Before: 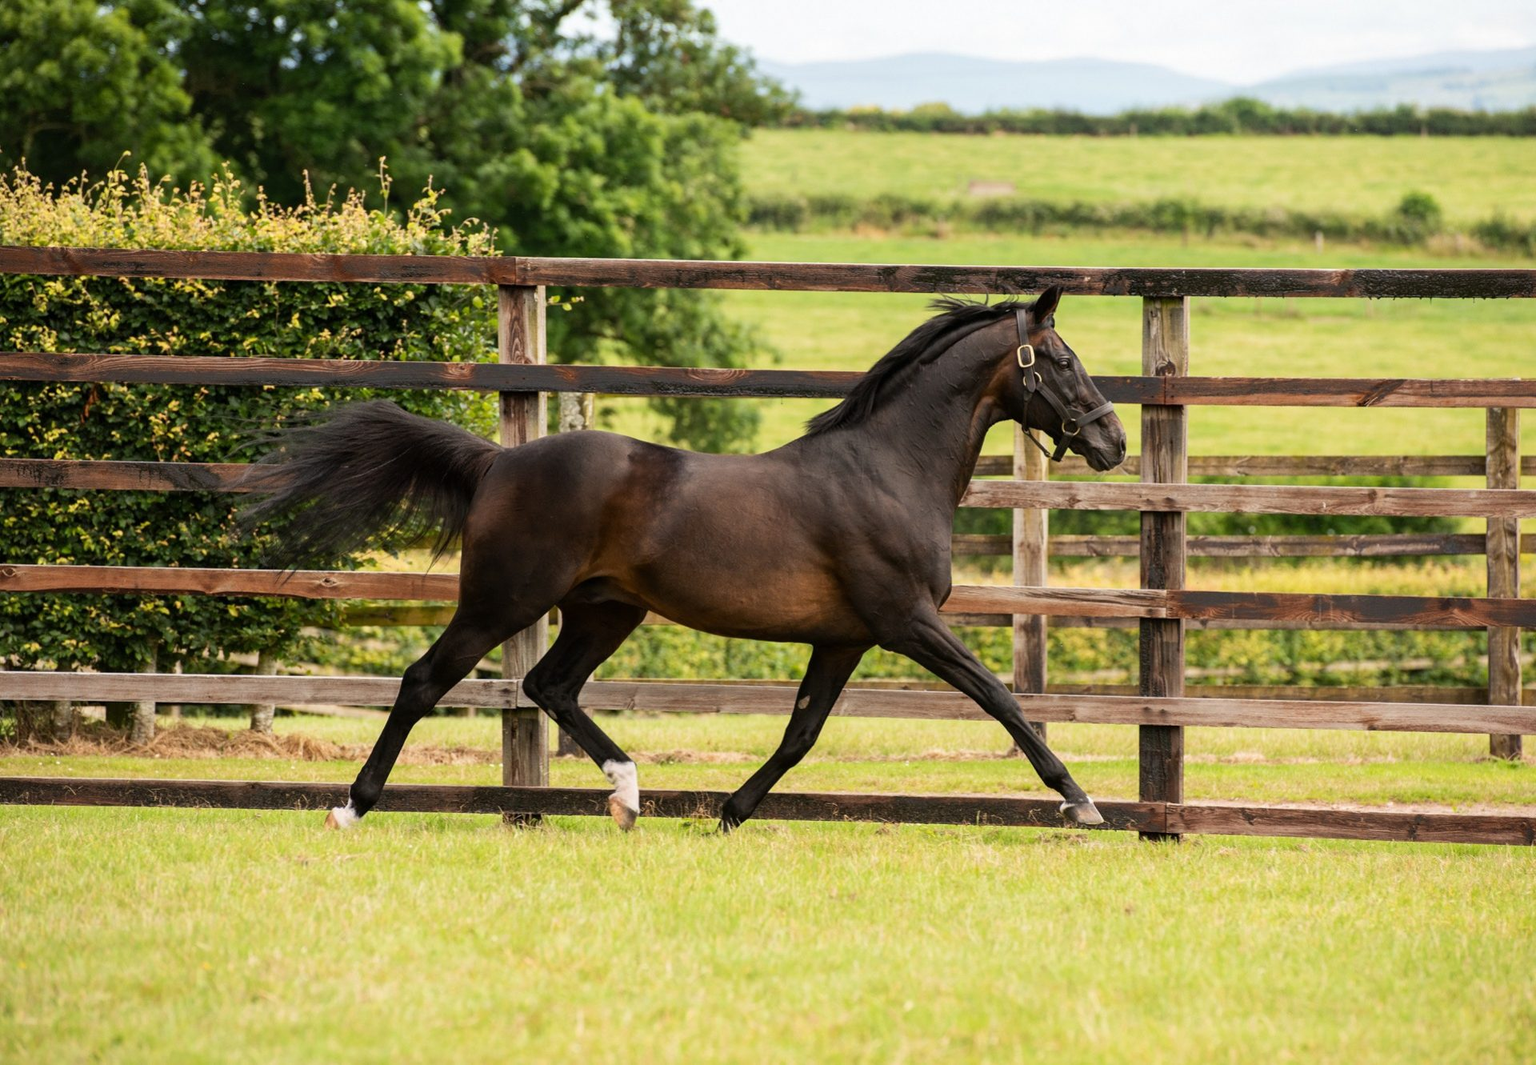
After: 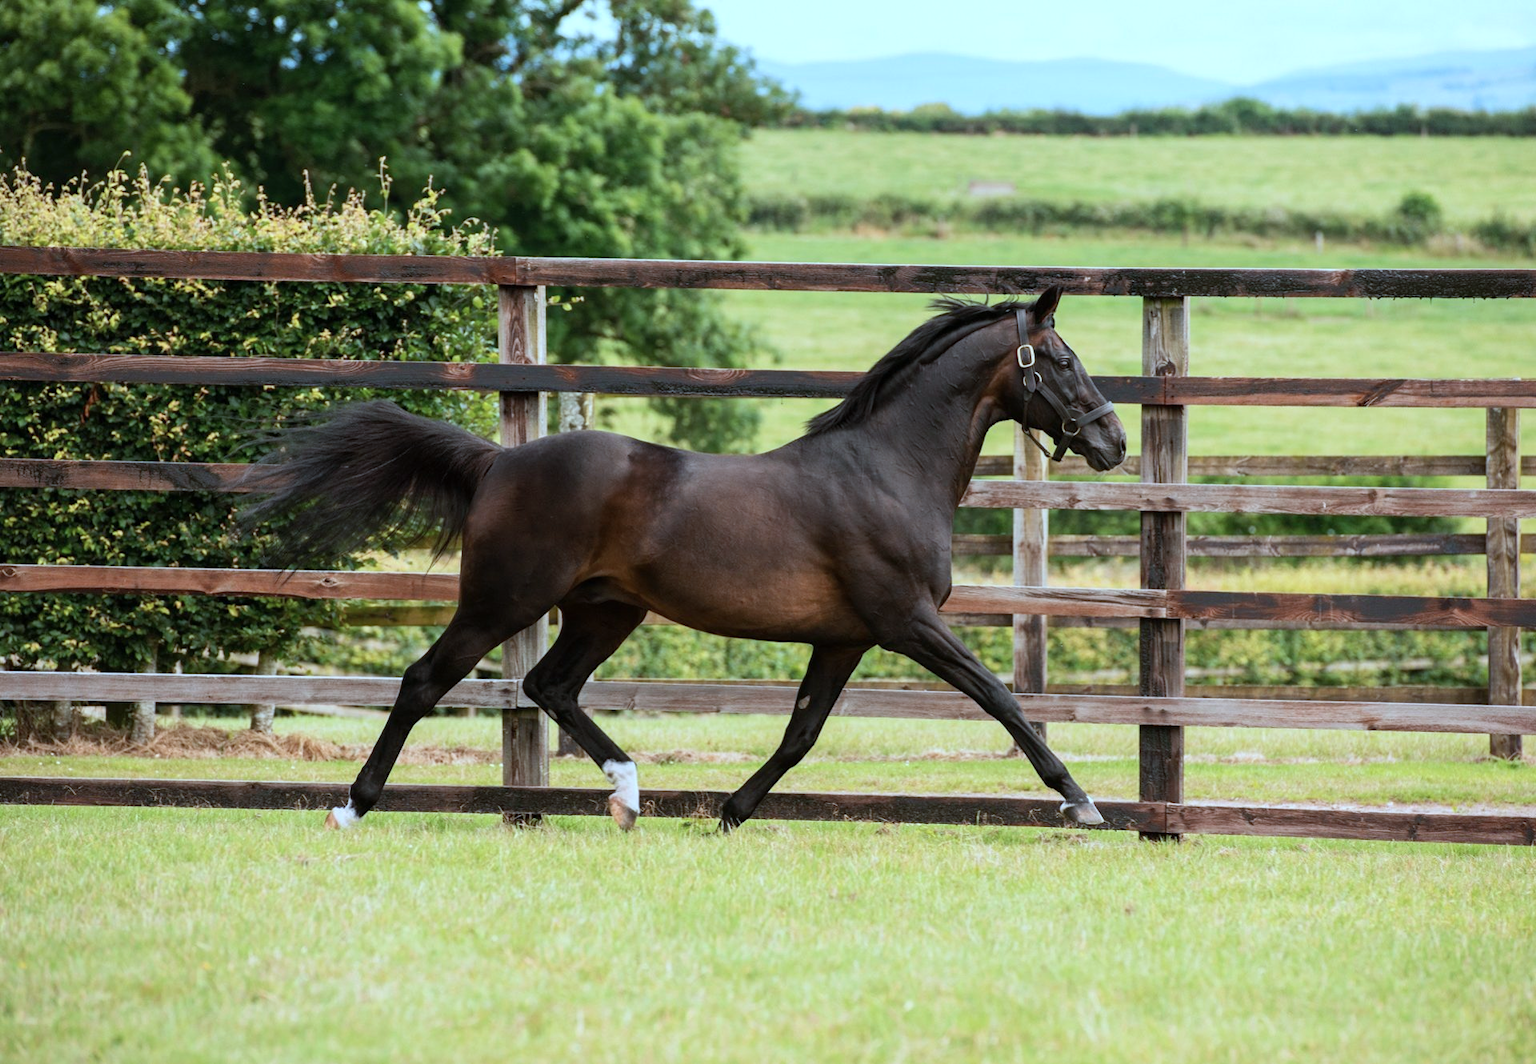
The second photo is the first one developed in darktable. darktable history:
color correction: highlights a* -9.26, highlights b* -23.85
